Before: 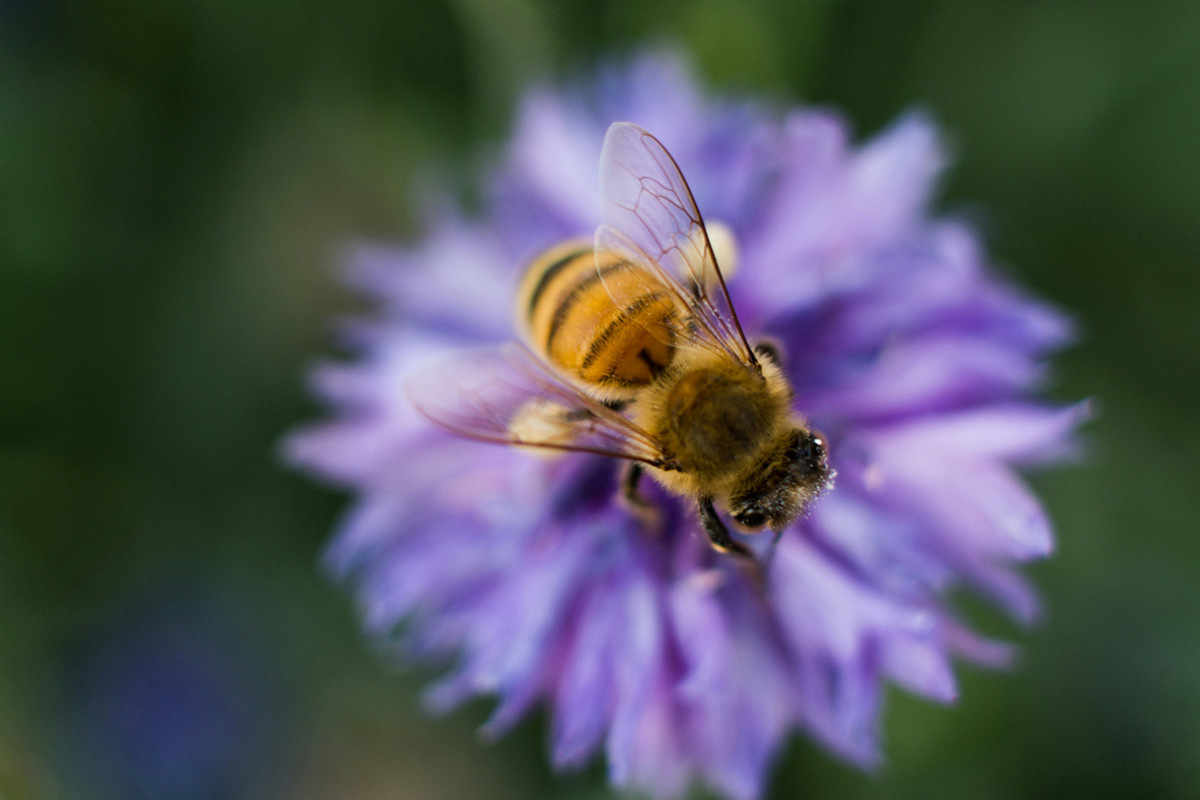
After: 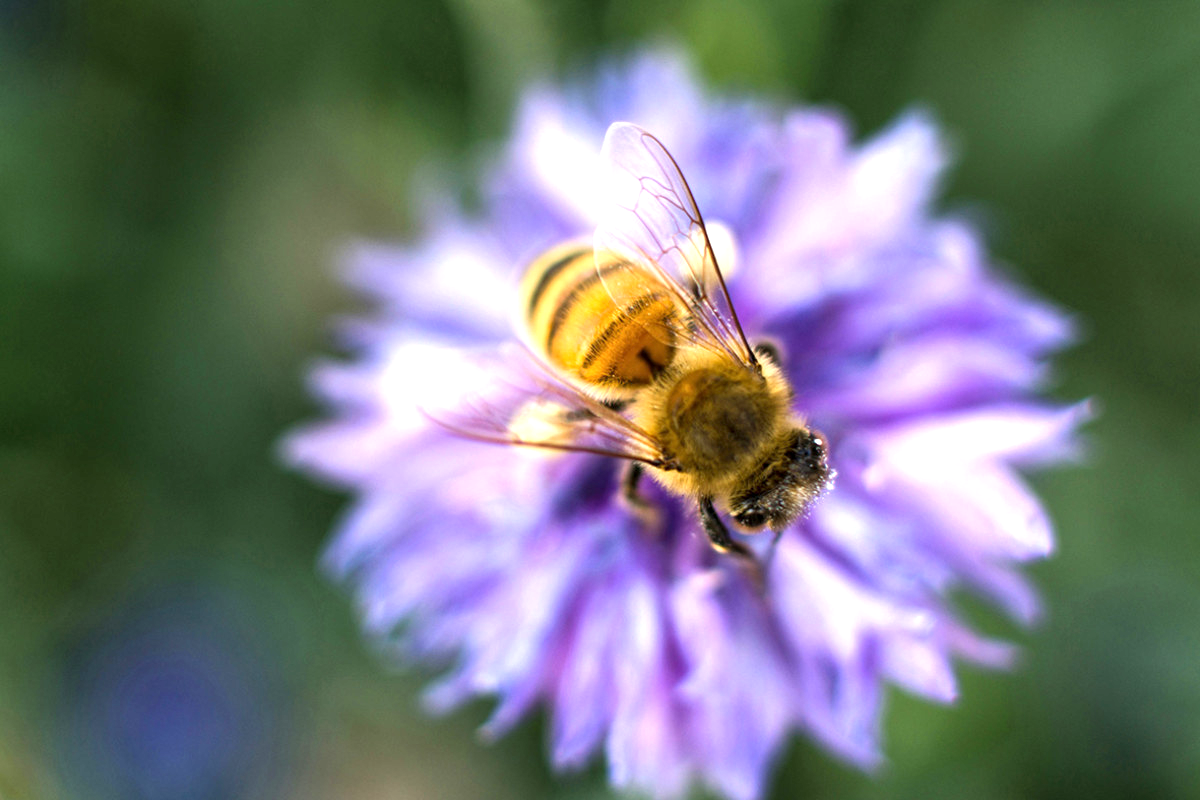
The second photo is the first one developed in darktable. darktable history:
exposure: black level correction 0, exposure 1.106 EV, compensate highlight preservation false
local contrast: highlights 101%, shadows 99%, detail 120%, midtone range 0.2
tone equalizer: on, module defaults
